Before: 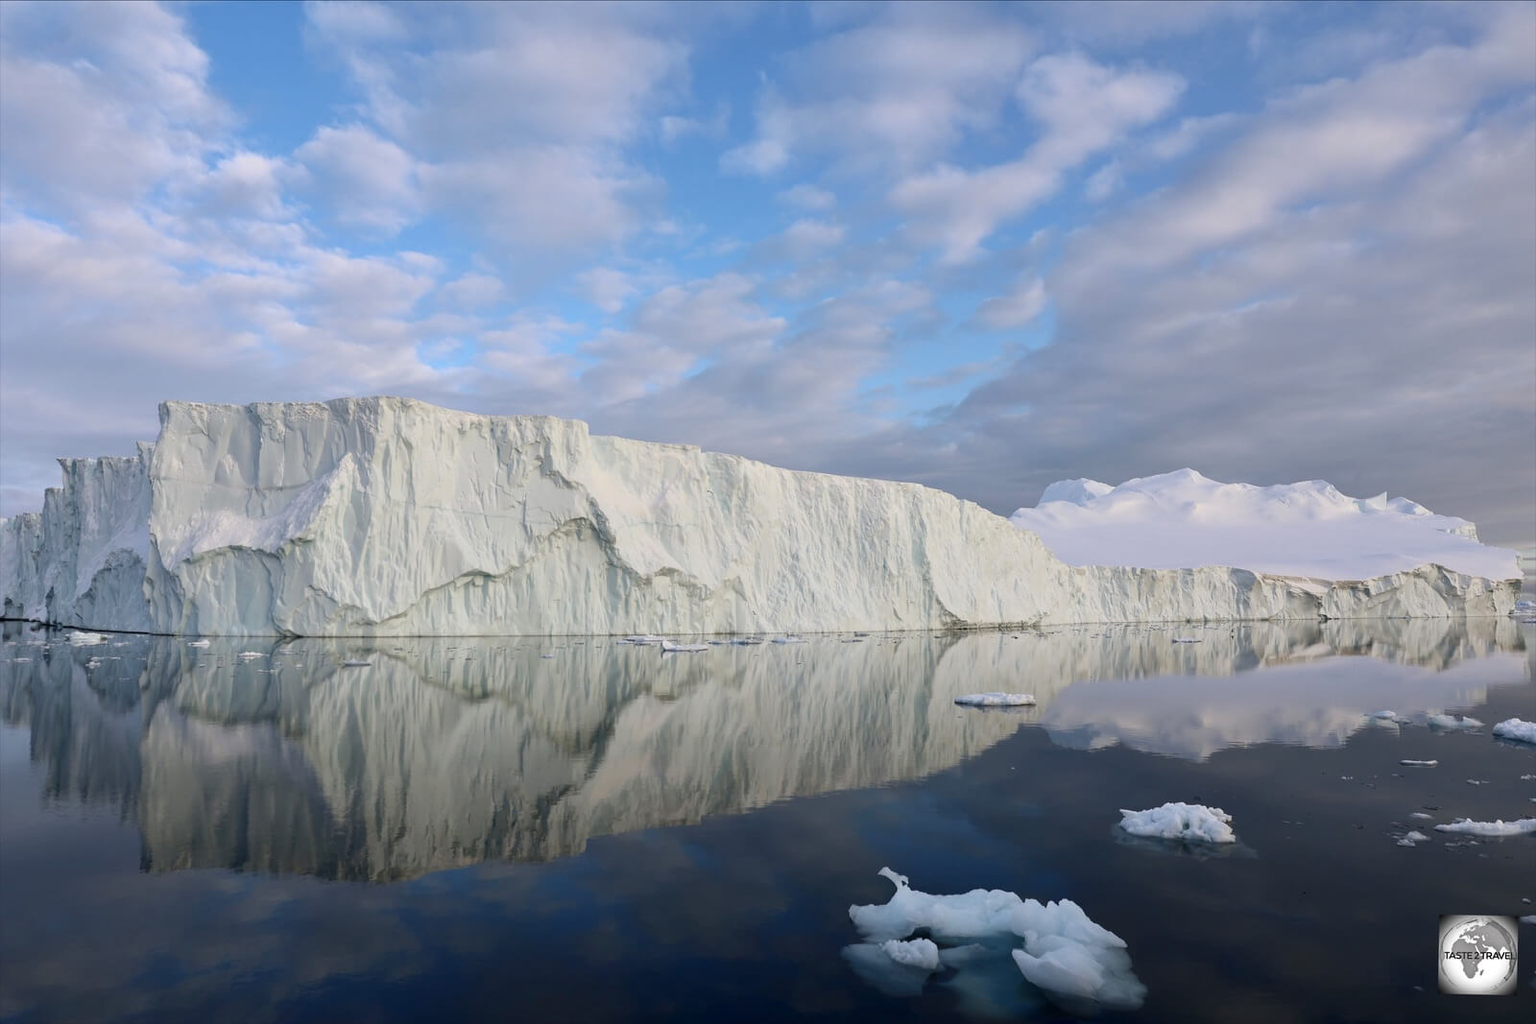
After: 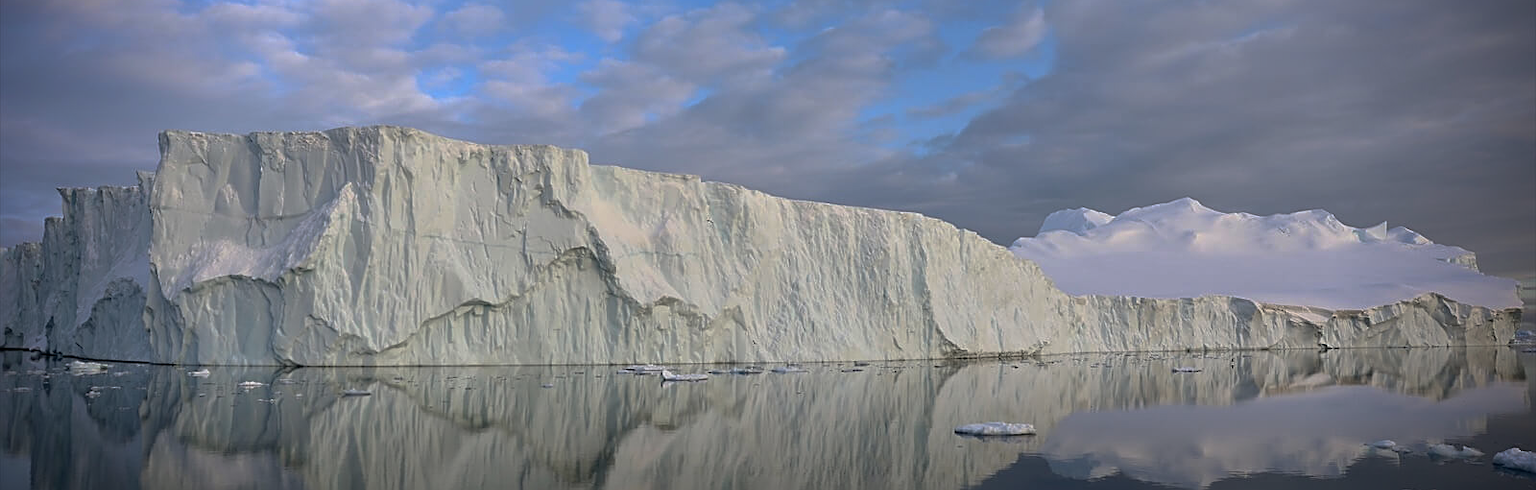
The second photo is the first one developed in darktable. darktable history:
sharpen: on, module defaults
crop and rotate: top 26.481%, bottom 25.535%
base curve: curves: ch0 [(0, 0) (0.595, 0.418) (1, 1)], preserve colors none
vignetting: fall-off start 73.43%, brightness -0.982, saturation 0.498
